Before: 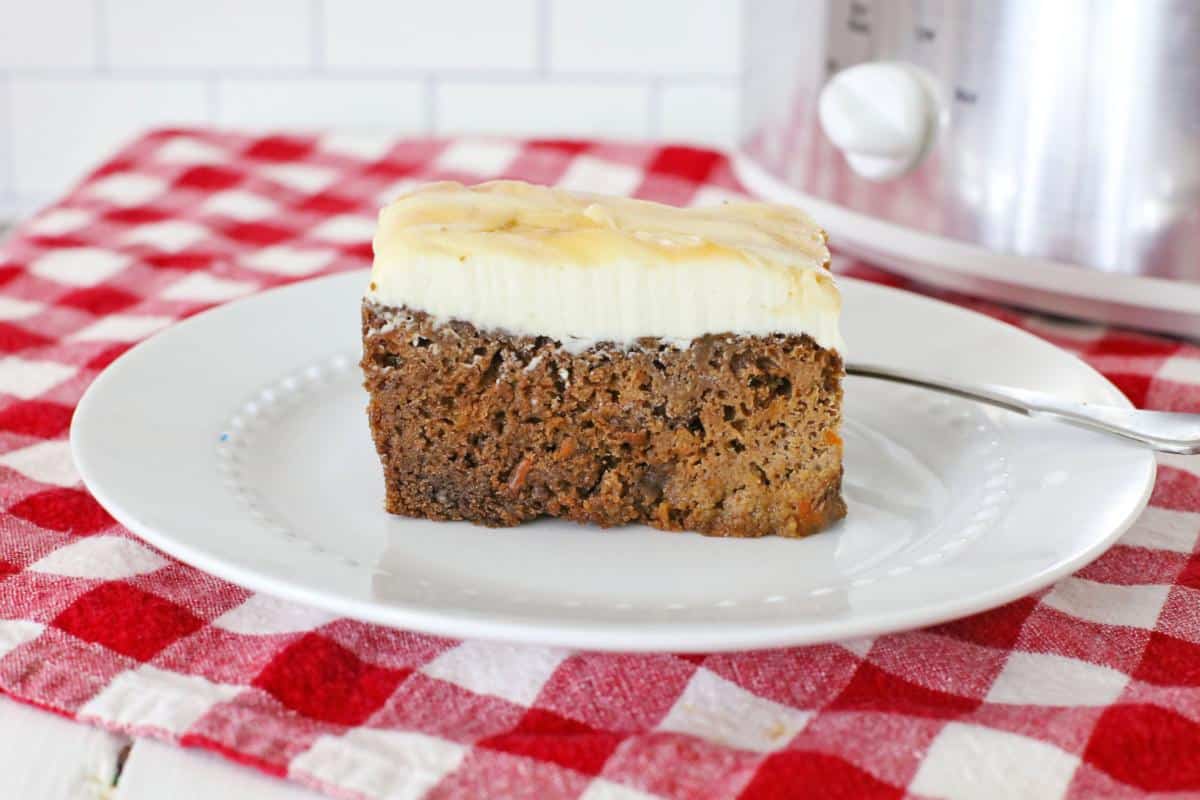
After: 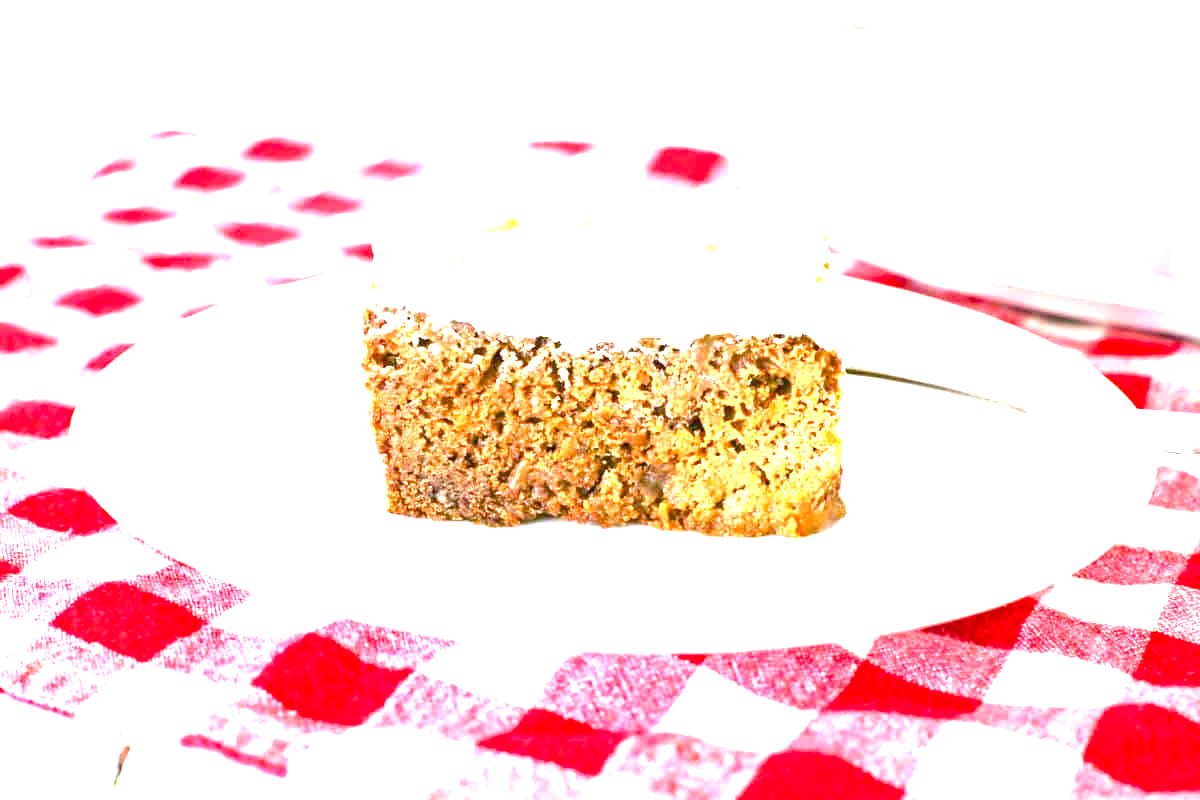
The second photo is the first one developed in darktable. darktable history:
color balance rgb: linear chroma grading › shadows -2.2%, linear chroma grading › highlights -15%, linear chroma grading › global chroma -10%, linear chroma grading › mid-tones -10%, perceptual saturation grading › global saturation 45%, perceptual saturation grading › highlights -50%, perceptual saturation grading › shadows 30%, perceptual brilliance grading › global brilliance 18%, global vibrance 45%
exposure: black level correction 0, exposure 1.75 EV, compensate exposure bias true, compensate highlight preservation false
